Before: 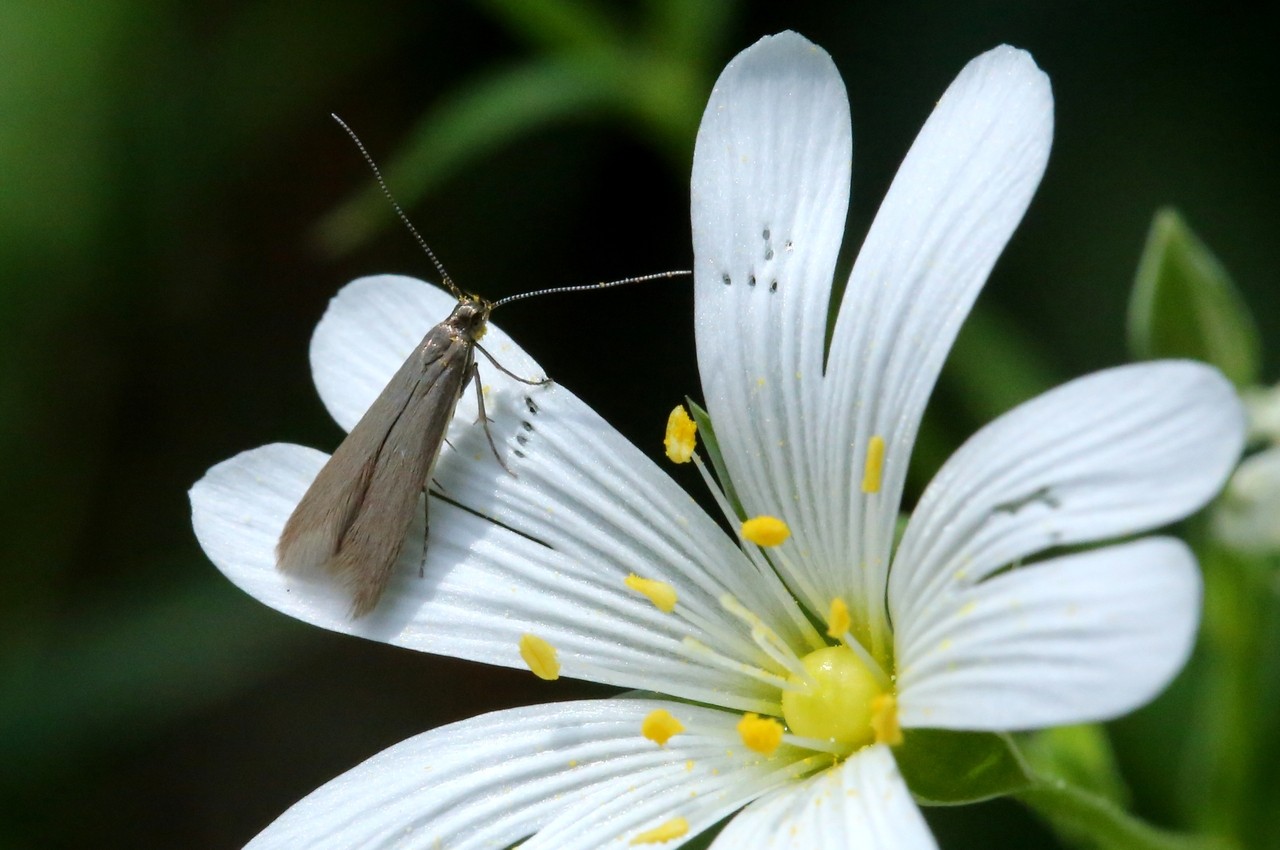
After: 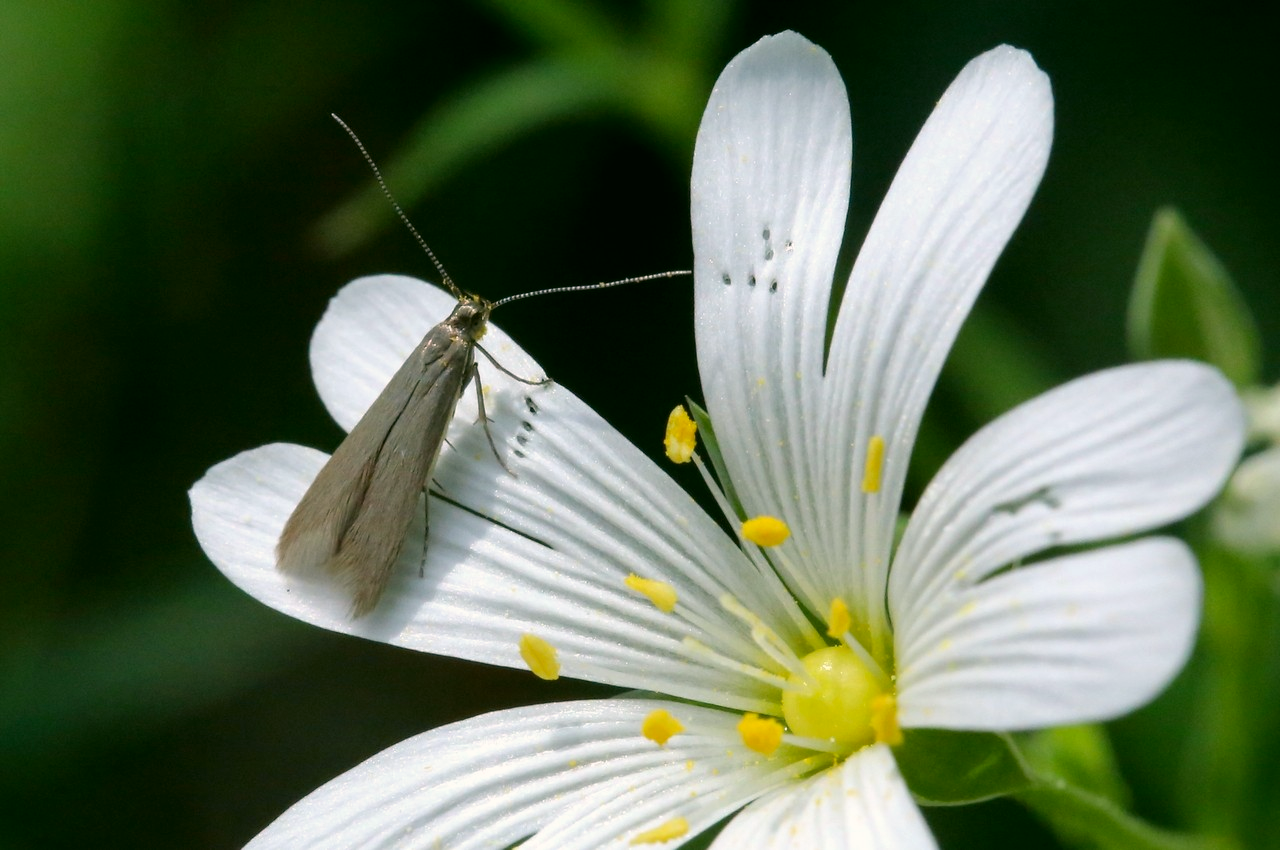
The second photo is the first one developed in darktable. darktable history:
shadows and highlights: shadows 25, highlights -25
color correction: highlights a* 4.02, highlights b* 4.98, shadows a* -7.55, shadows b* 4.98
